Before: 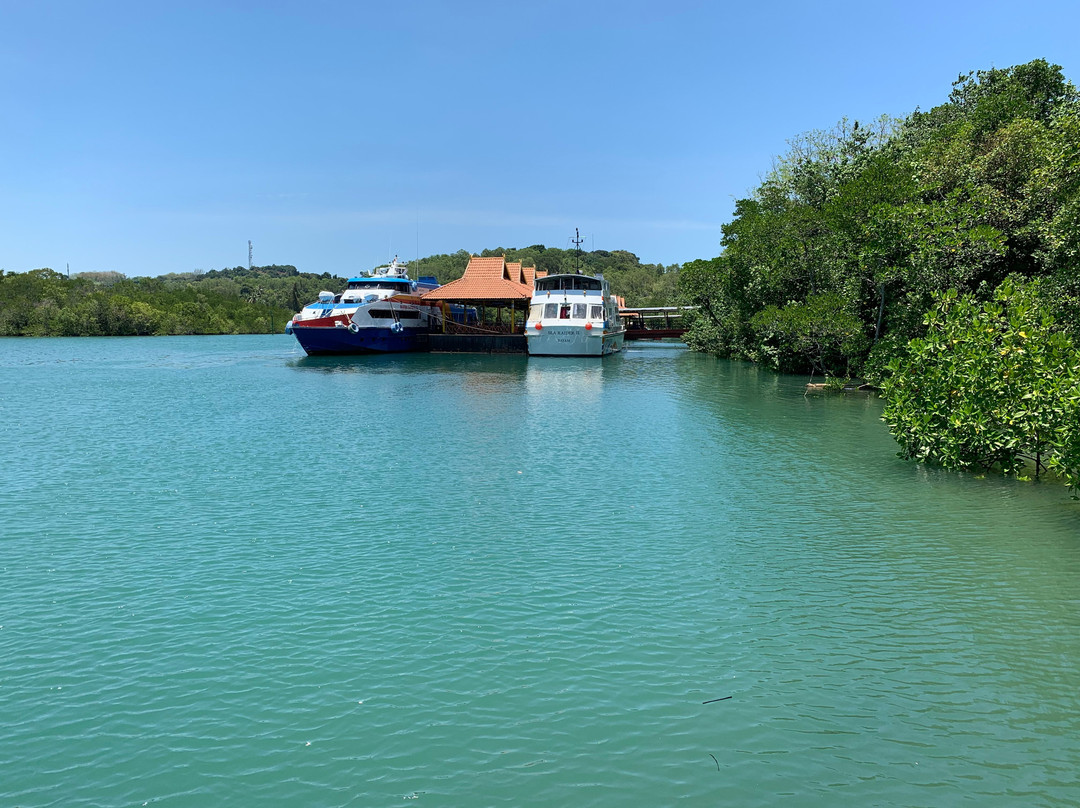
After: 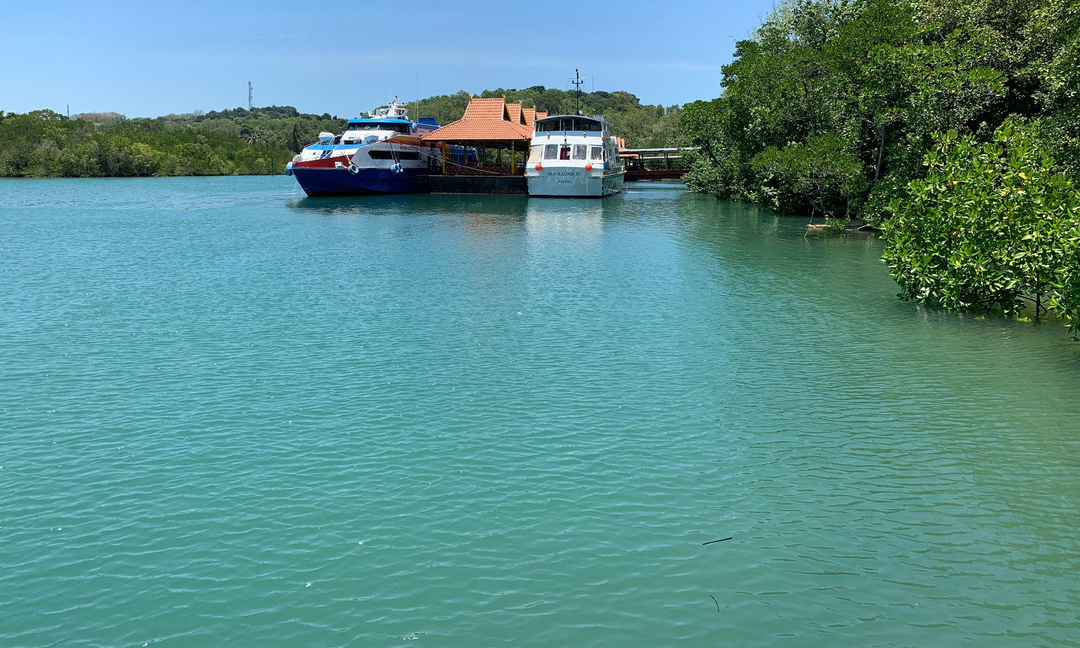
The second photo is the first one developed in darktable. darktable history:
crop and rotate: top 19.749%
